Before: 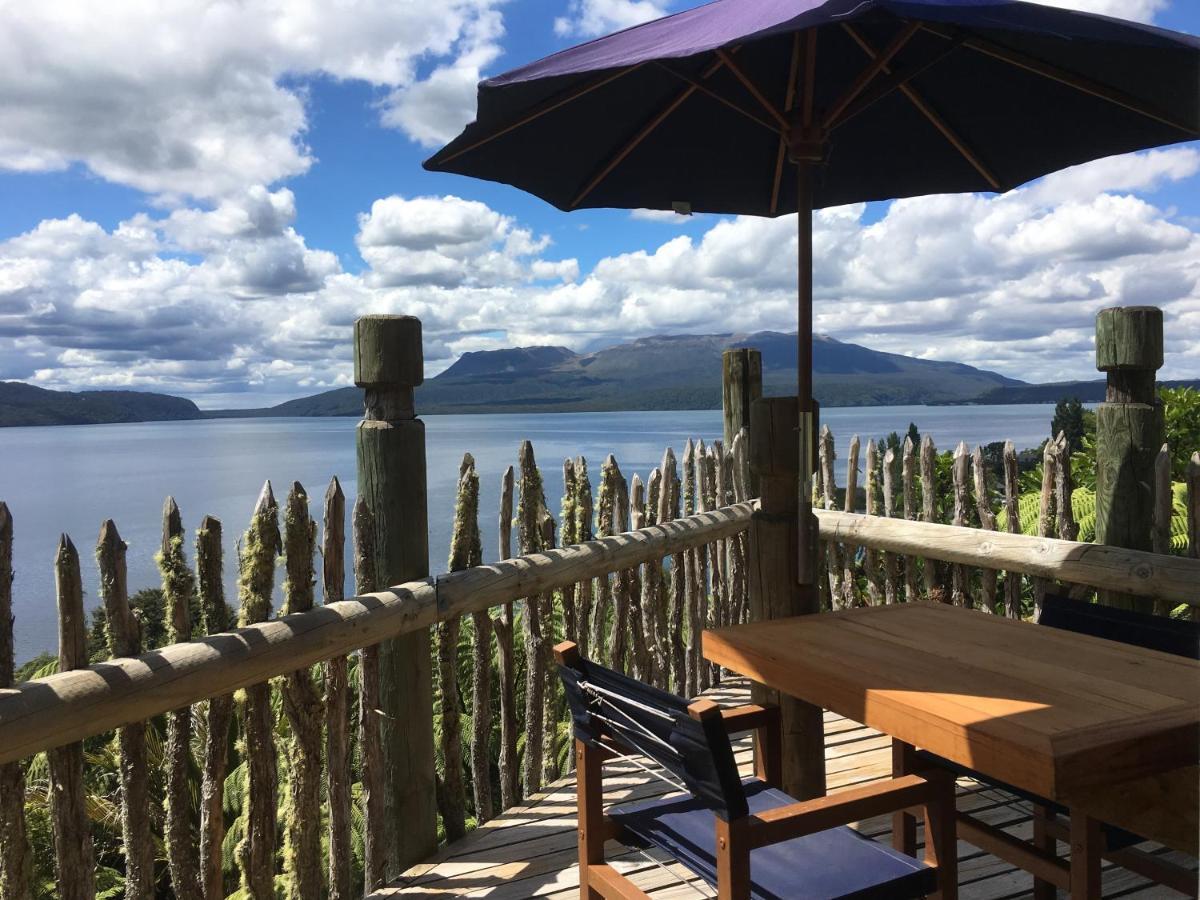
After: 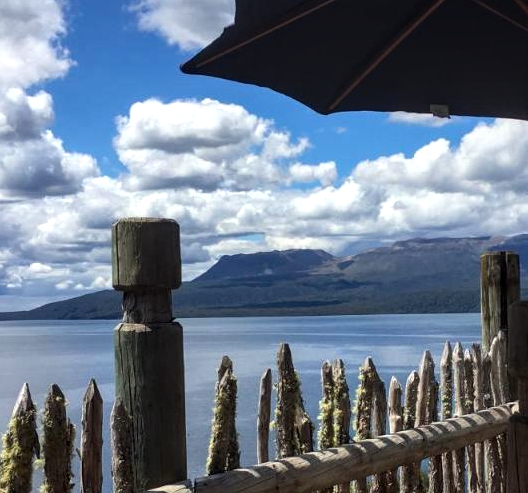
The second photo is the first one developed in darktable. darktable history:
color balance: gamma [0.9, 0.988, 0.975, 1.025], gain [1.05, 1, 1, 1]
crop: left 20.248%, top 10.86%, right 35.675%, bottom 34.321%
local contrast: detail 130%
